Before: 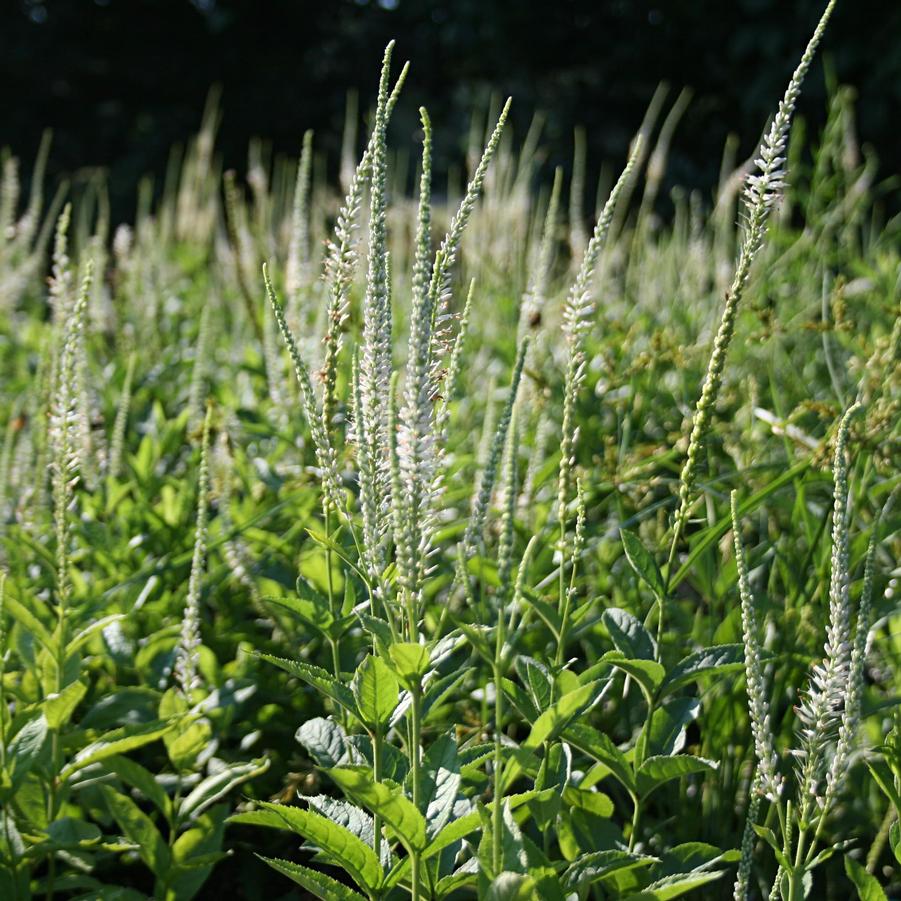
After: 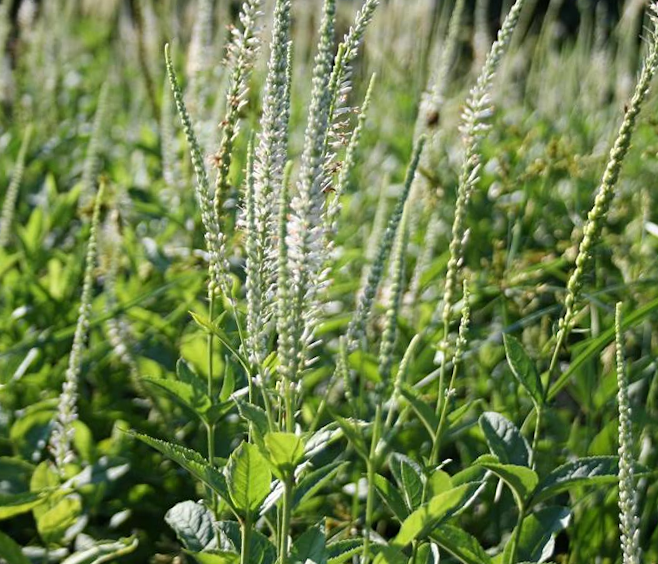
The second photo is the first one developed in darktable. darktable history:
crop and rotate: angle -3.96°, left 9.907%, top 21.276%, right 12.15%, bottom 11.847%
